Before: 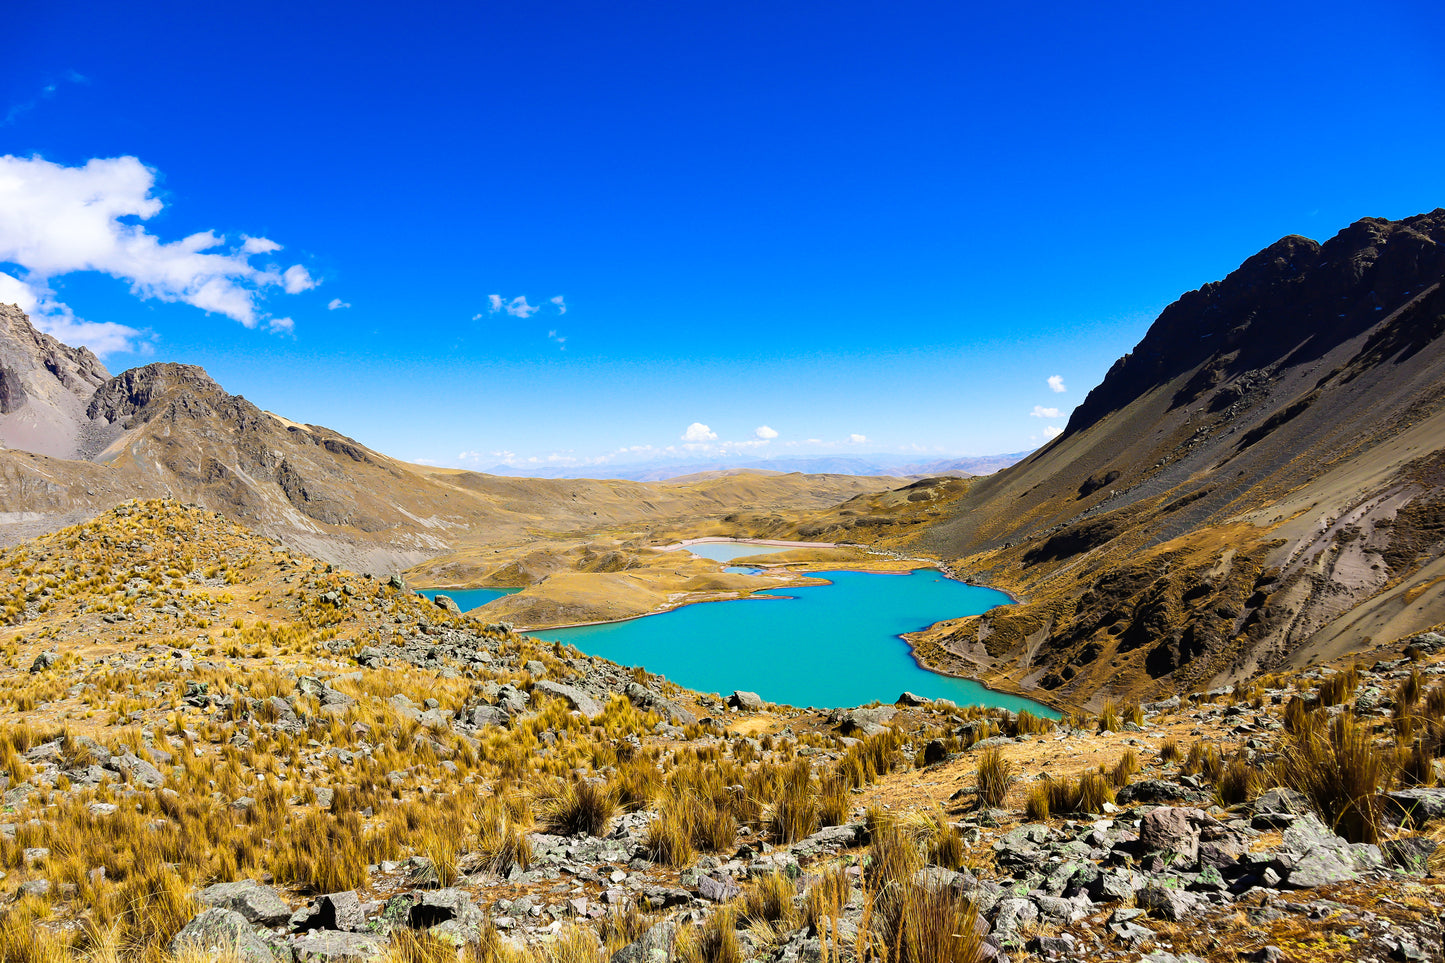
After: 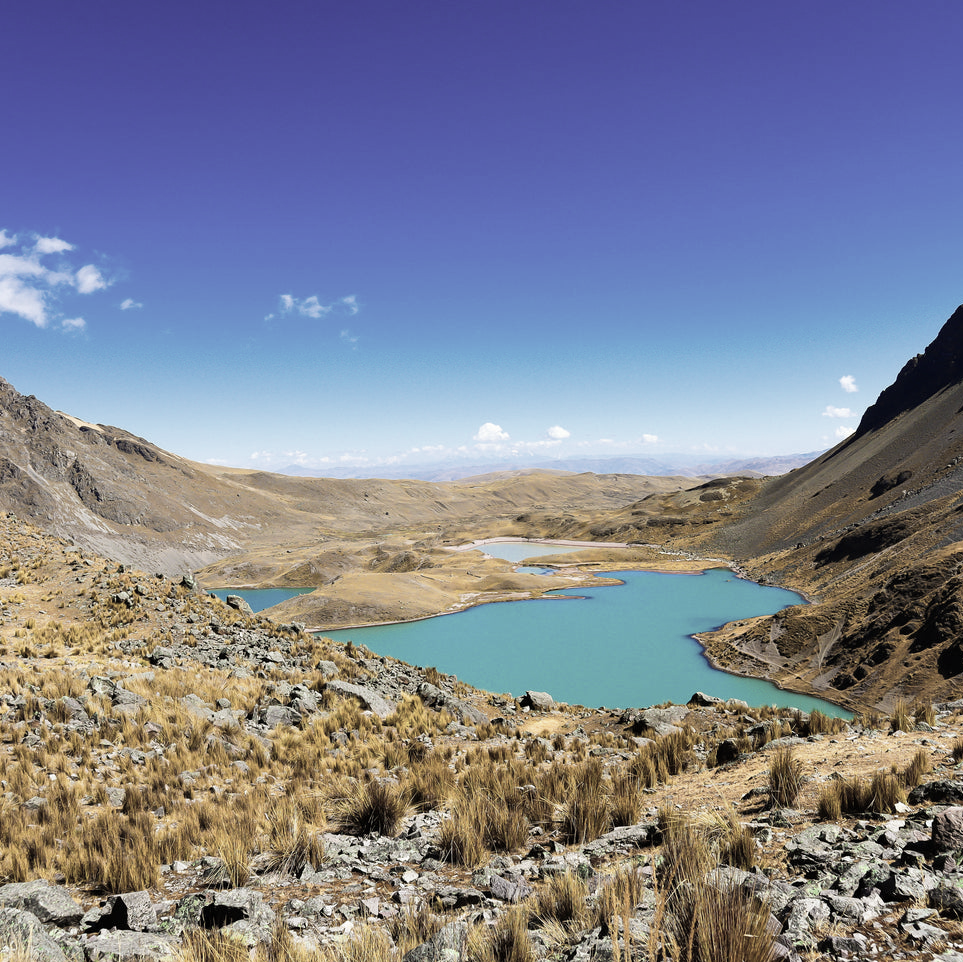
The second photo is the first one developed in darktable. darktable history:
color correction: highlights b* 0.037, saturation 0.527
crop and rotate: left 14.455%, right 18.858%
